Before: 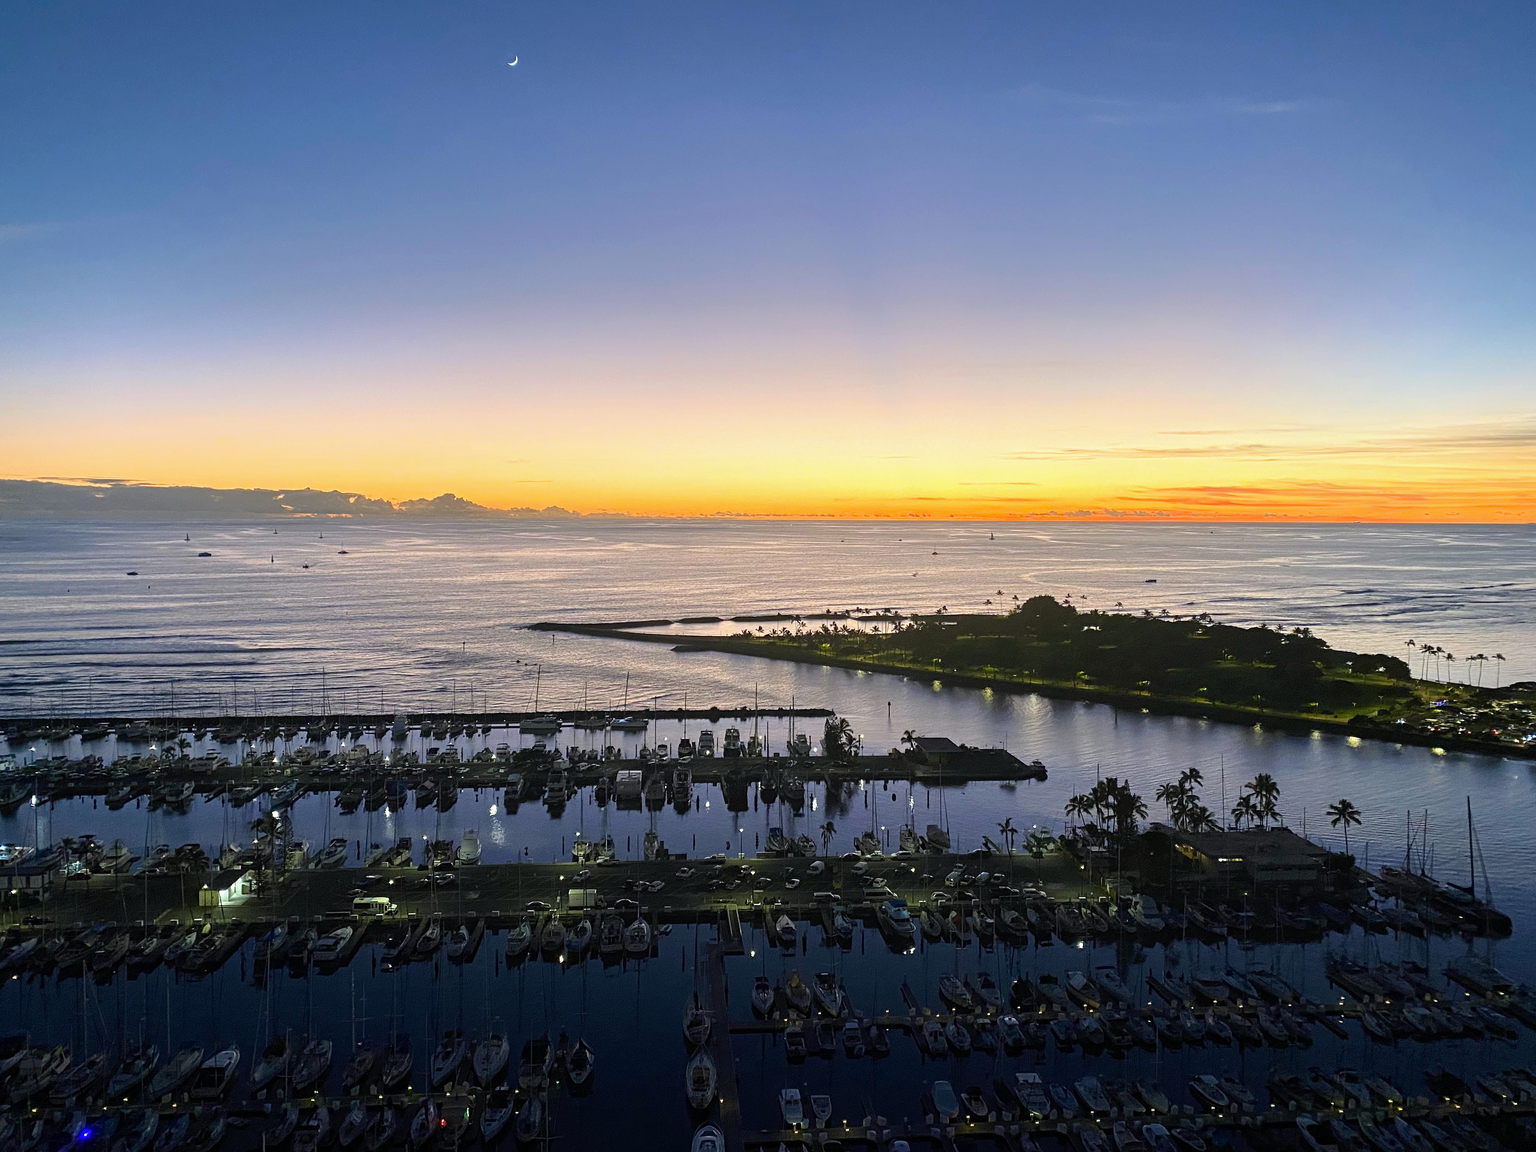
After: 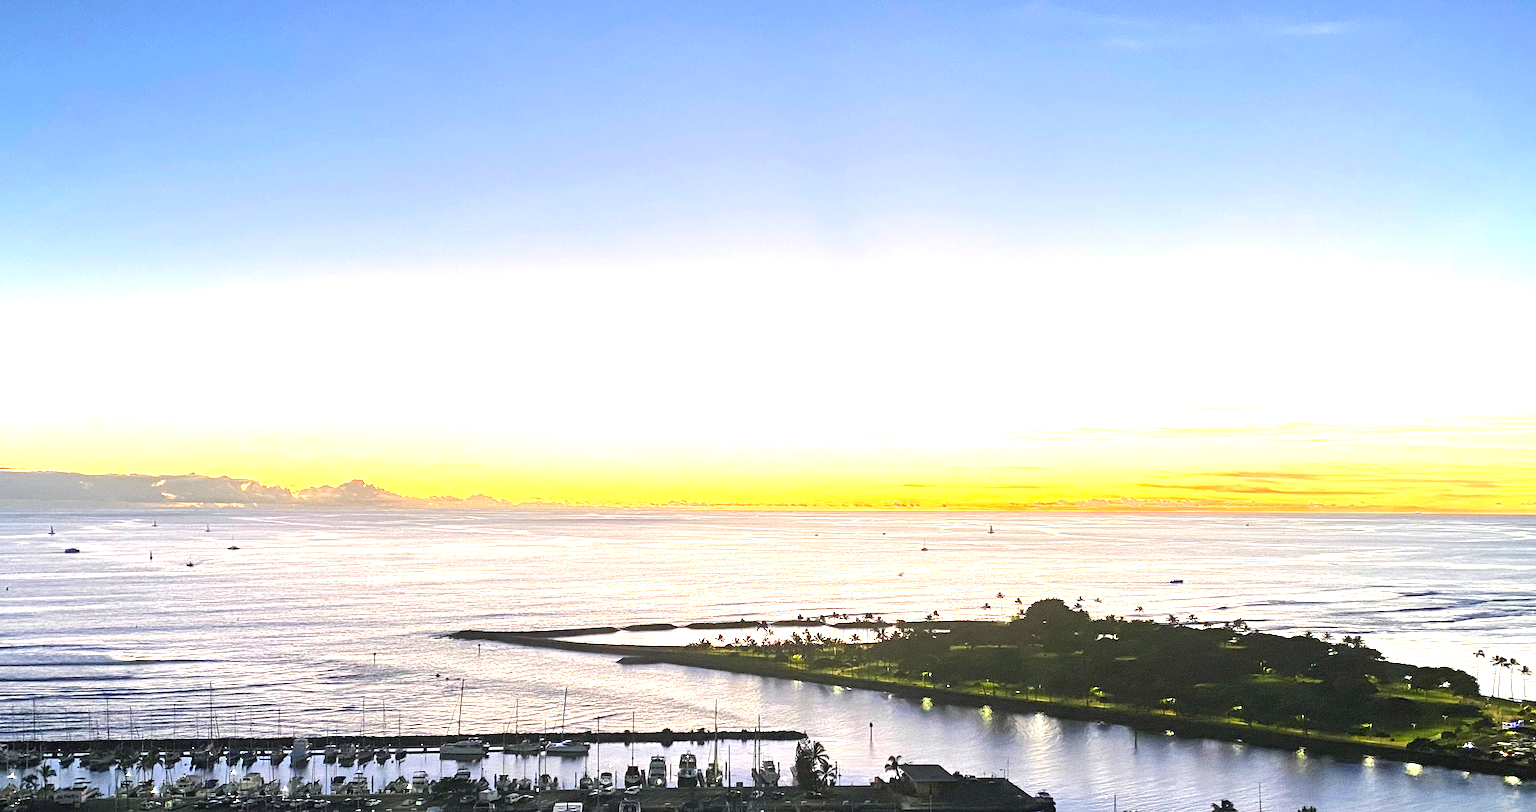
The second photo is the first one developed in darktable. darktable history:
tone equalizer: on, module defaults
exposure: black level correction 0, exposure 1.35 EV, compensate exposure bias true, compensate highlight preservation false
crop and rotate: left 9.345%, top 7.22%, right 4.982%, bottom 32.331%
